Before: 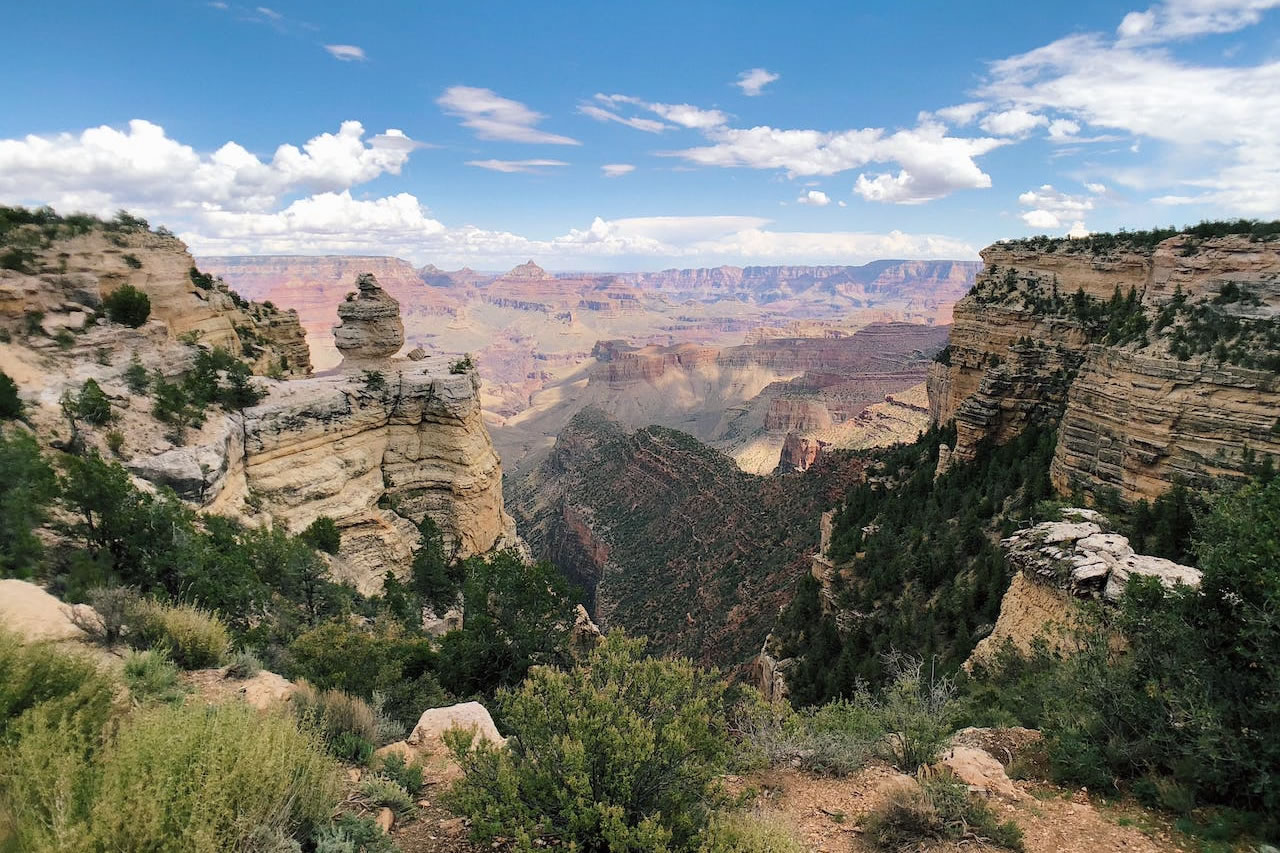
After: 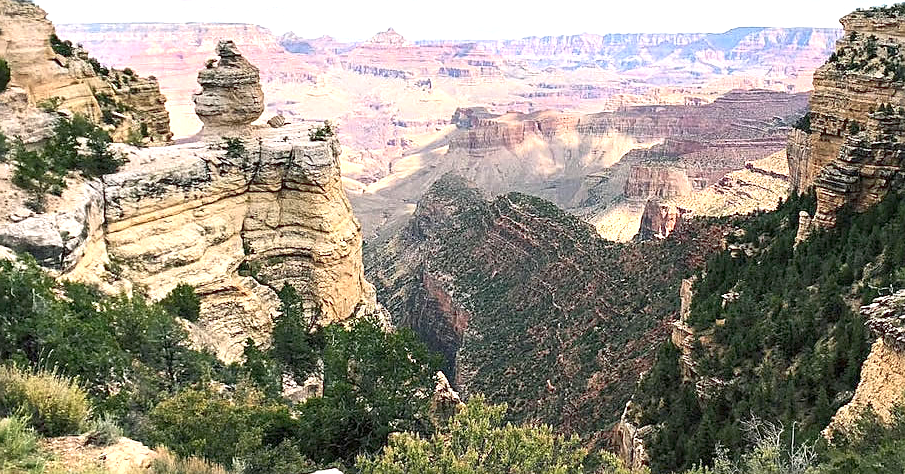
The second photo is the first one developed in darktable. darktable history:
local contrast: highlights 104%, shadows 99%, detail 120%, midtone range 0.2
tone curve: curves: ch0 [(0, 0.024) (0.119, 0.146) (0.474, 0.464) (0.718, 0.721) (0.817, 0.839) (1, 0.998)]; ch1 [(0, 0) (0.377, 0.416) (0.439, 0.451) (0.477, 0.477) (0.501, 0.504) (0.538, 0.544) (0.58, 0.602) (0.664, 0.676) (0.783, 0.804) (1, 1)]; ch2 [(0, 0) (0.38, 0.405) (0.463, 0.456) (0.498, 0.497) (0.524, 0.535) (0.578, 0.576) (0.648, 0.665) (1, 1)], color space Lab, linked channels, preserve colors none
crop: left 10.954%, top 27.366%, right 18.325%, bottom 17.038%
color zones: curves: ch0 [(0, 0.5) (0.125, 0.4) (0.25, 0.5) (0.375, 0.4) (0.5, 0.4) (0.625, 0.35) (0.75, 0.35) (0.875, 0.5)]; ch1 [(0, 0.35) (0.125, 0.45) (0.25, 0.35) (0.375, 0.35) (0.5, 0.35) (0.625, 0.35) (0.75, 0.45) (0.875, 0.35)]; ch2 [(0, 0.6) (0.125, 0.5) (0.25, 0.5) (0.375, 0.6) (0.5, 0.6) (0.625, 0.5) (0.75, 0.5) (0.875, 0.5)], mix -122.9%
sharpen: on, module defaults
exposure: exposure 0.826 EV, compensate highlight preservation false
